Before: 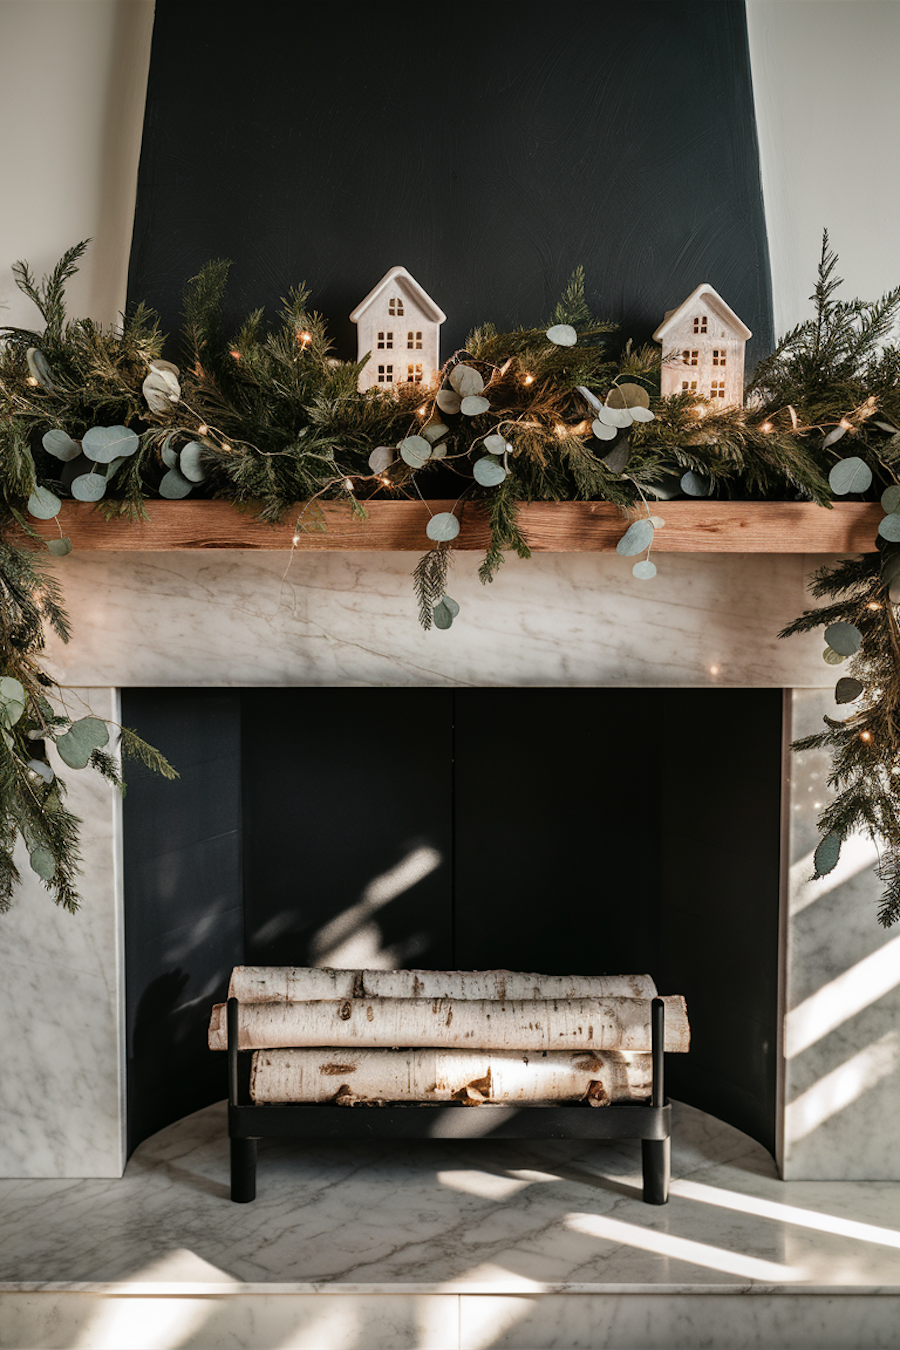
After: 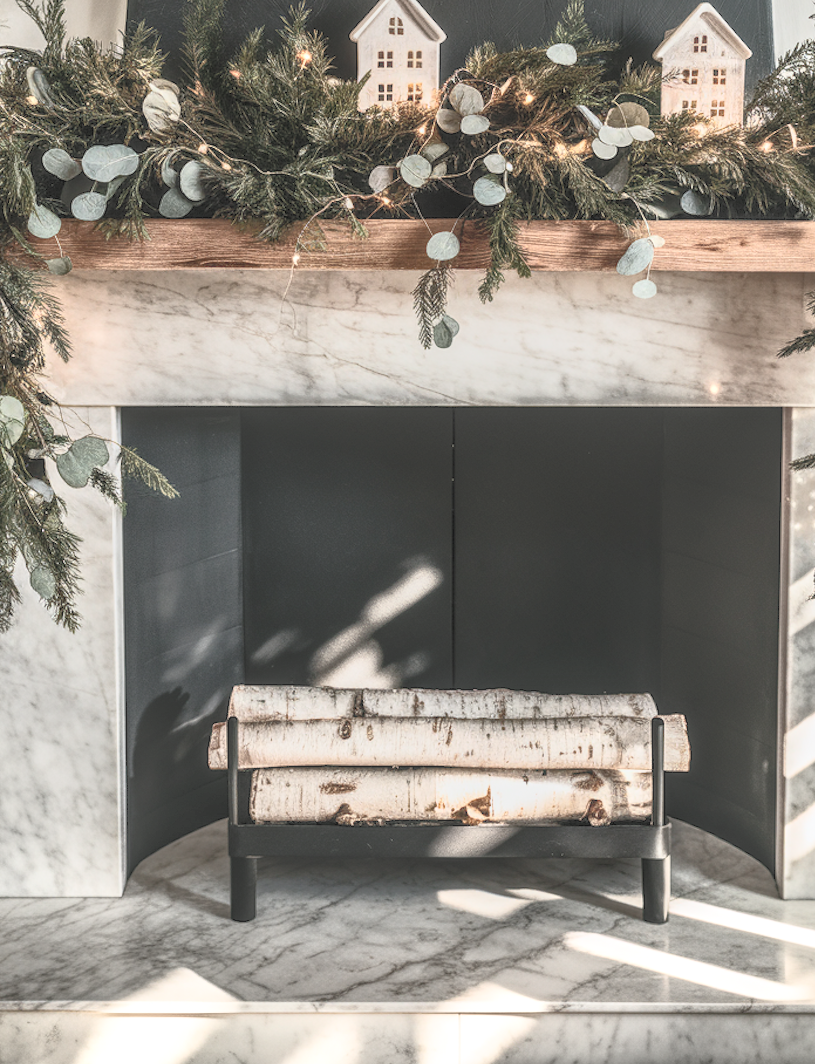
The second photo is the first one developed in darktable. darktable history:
crop: top 20.871%, right 9.381%, bottom 0.293%
shadows and highlights: on, module defaults
local contrast: highlights 67%, shadows 35%, detail 167%, midtone range 0.2
contrast brightness saturation: contrast 0.571, brightness 0.578, saturation -0.345
